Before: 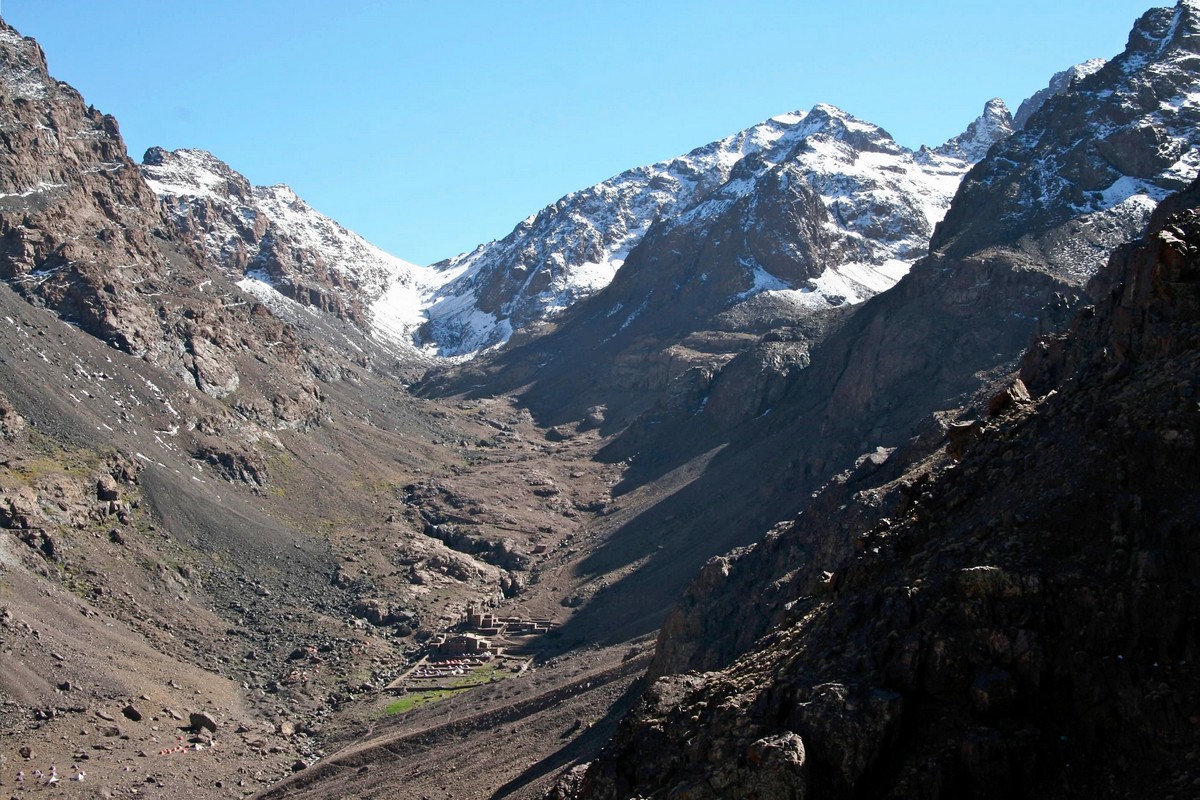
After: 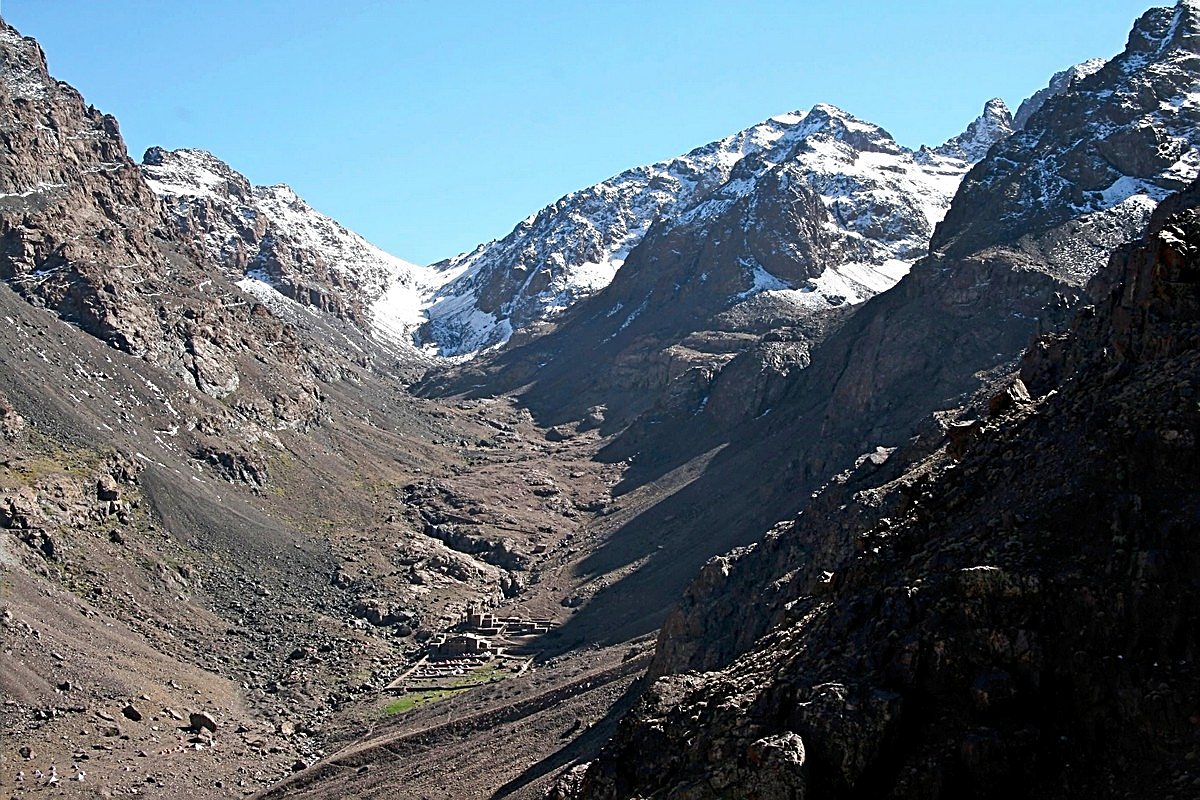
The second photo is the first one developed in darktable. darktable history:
sharpen: amount 0.904
local contrast: highlights 100%, shadows 102%, detail 119%, midtone range 0.2
